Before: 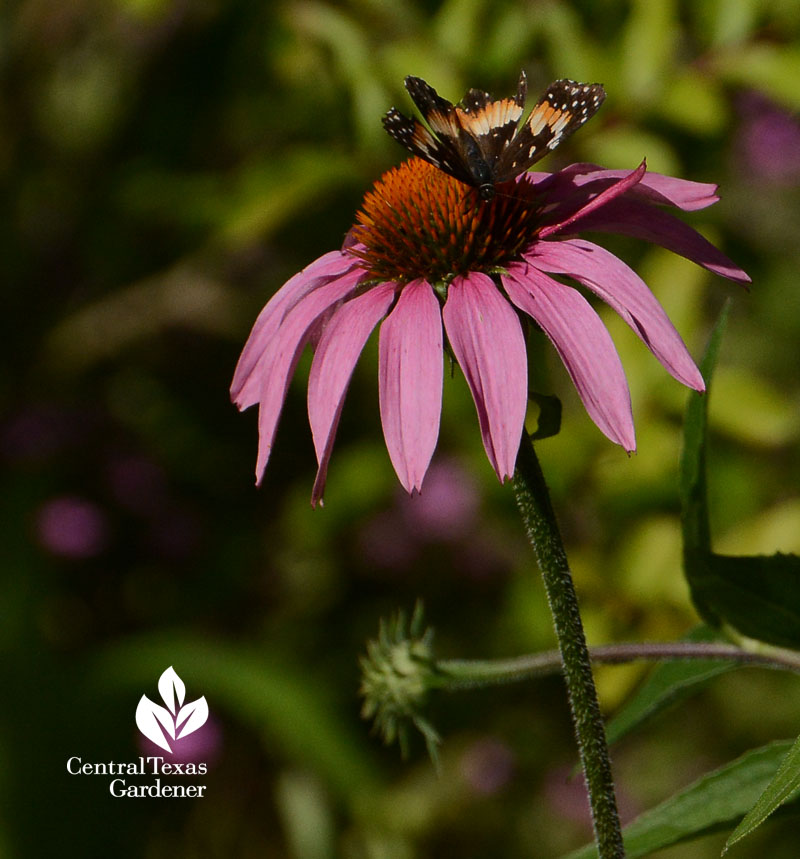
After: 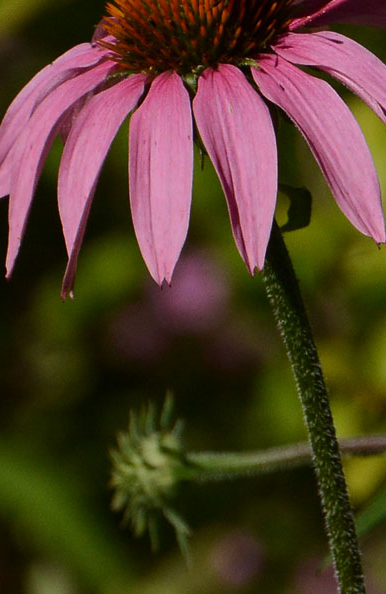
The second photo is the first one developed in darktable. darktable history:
crop: left 31.339%, top 24.299%, right 20.324%, bottom 6.526%
